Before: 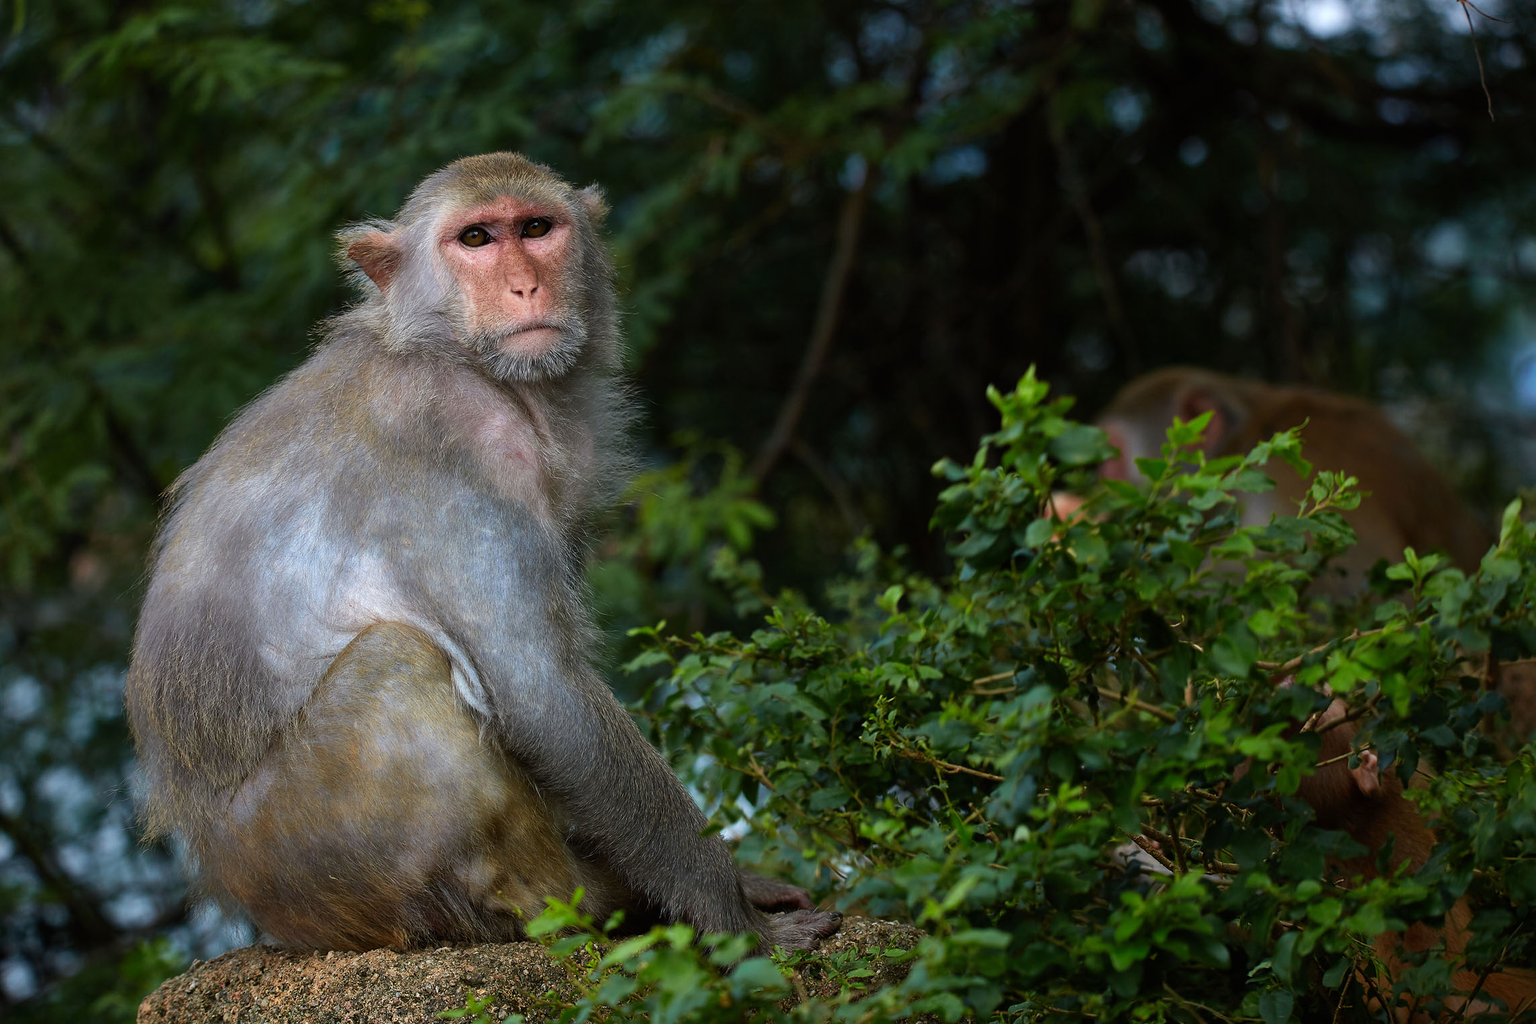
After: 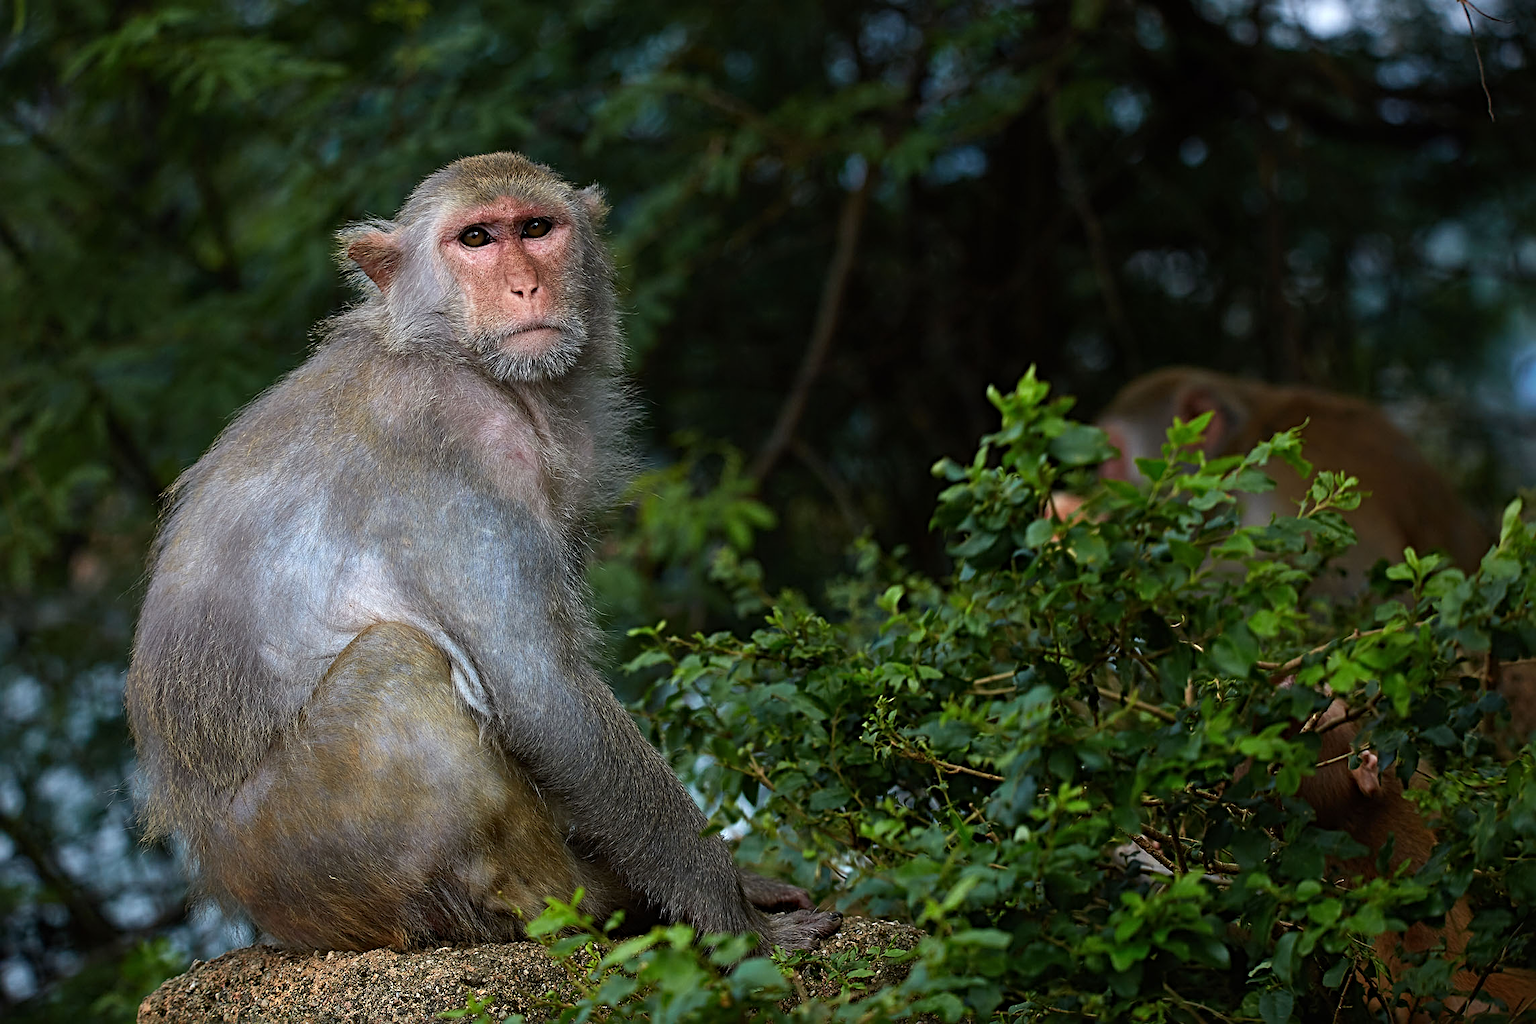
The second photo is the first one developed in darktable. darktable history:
sharpen: radius 4.831
